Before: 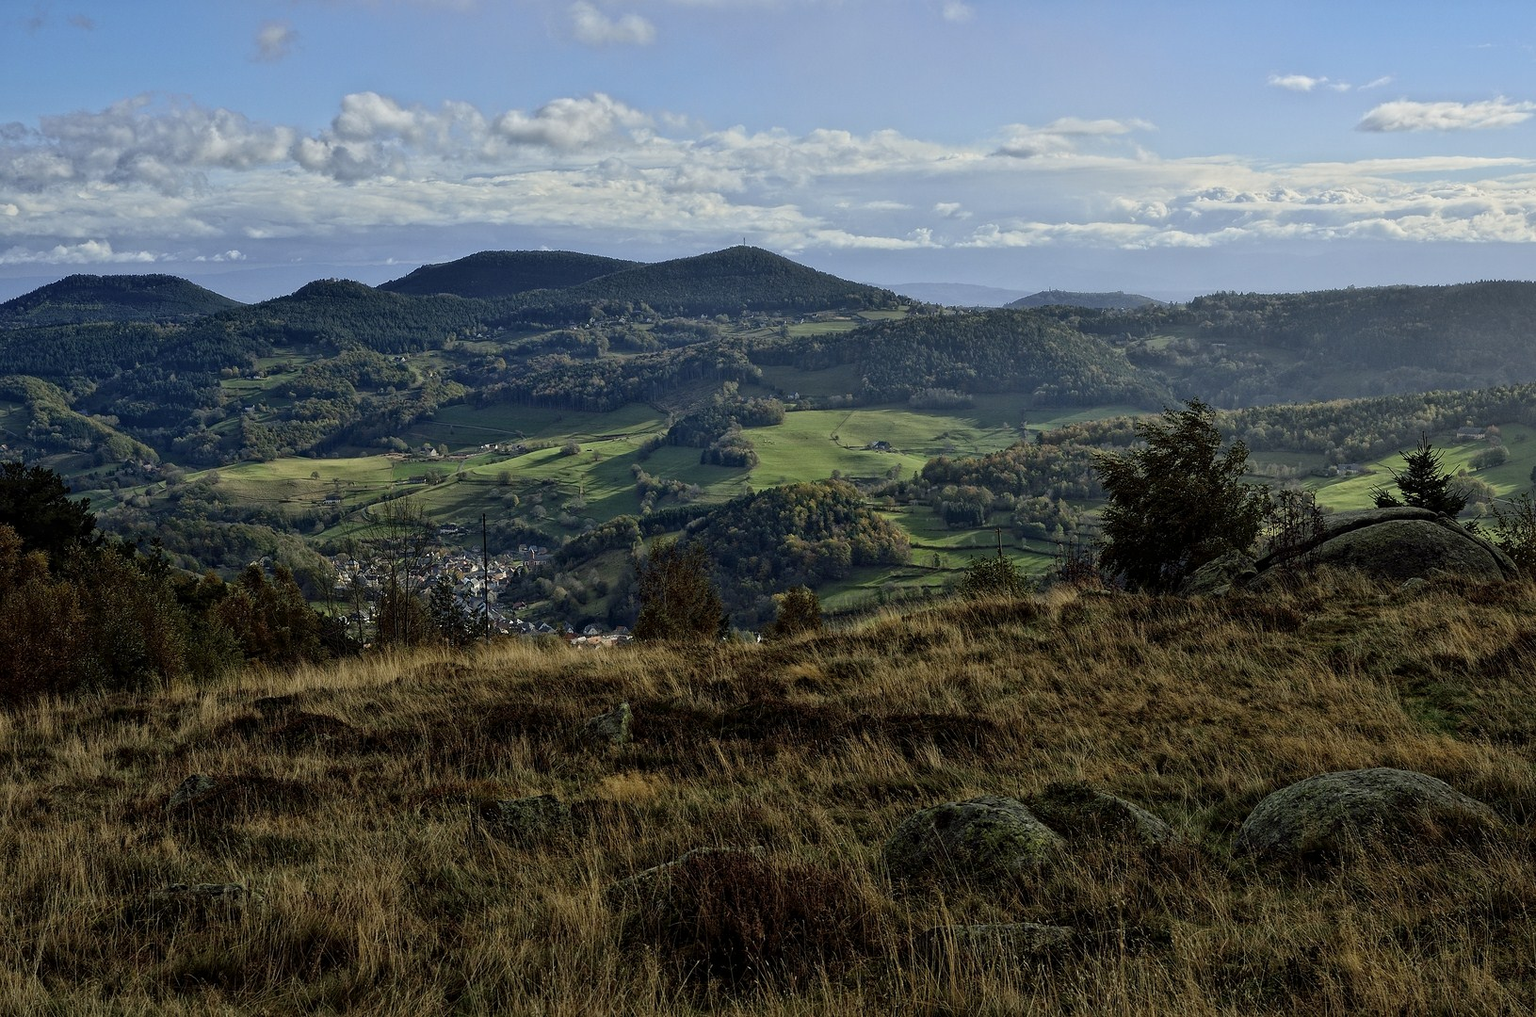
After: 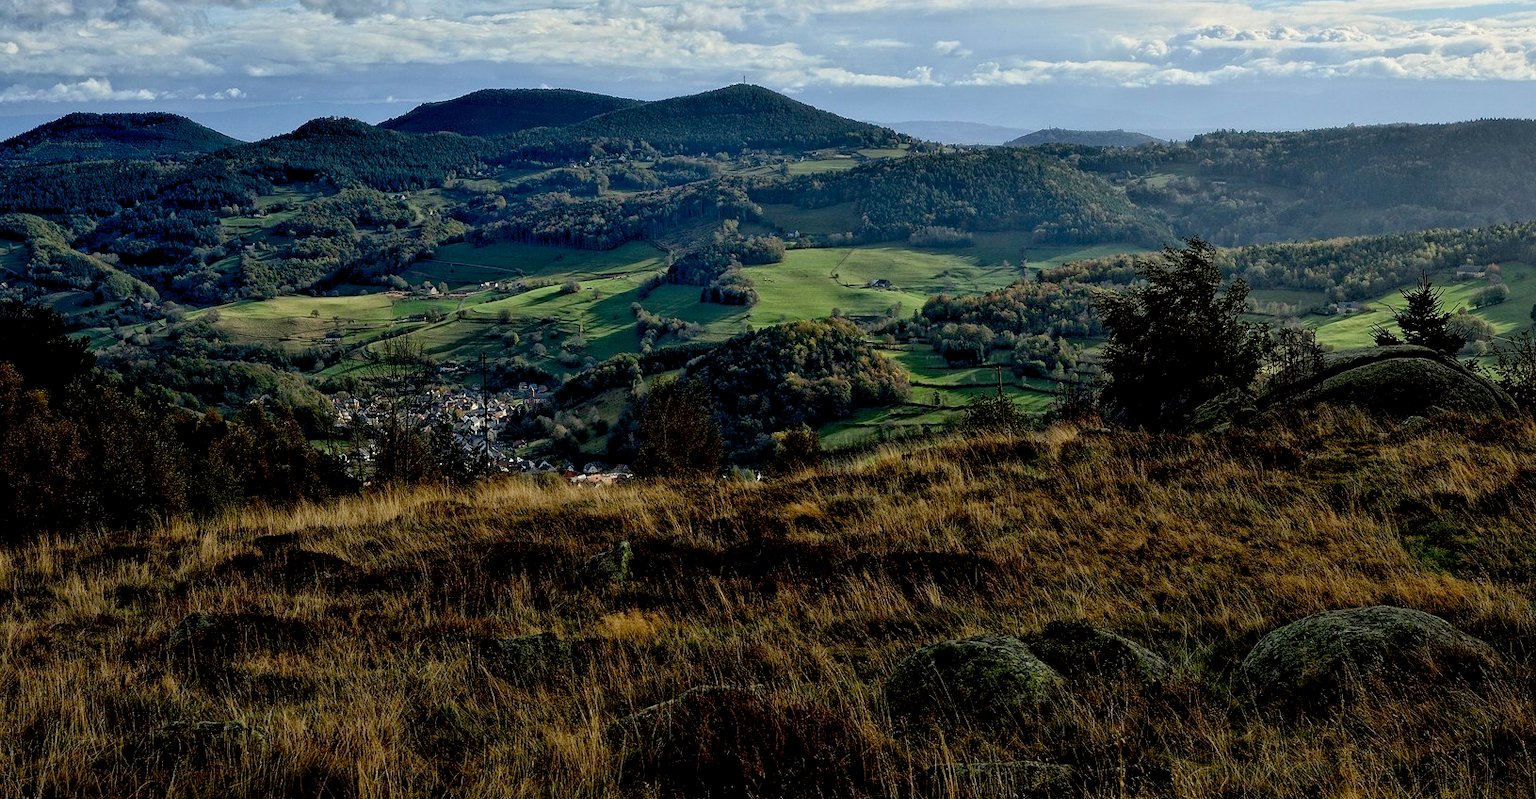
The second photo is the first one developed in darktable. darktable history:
crop and rotate: top 15.935%, bottom 5.397%
levels: levels [0, 0.476, 0.951]
exposure: black level correction 0.013, compensate highlight preservation false
